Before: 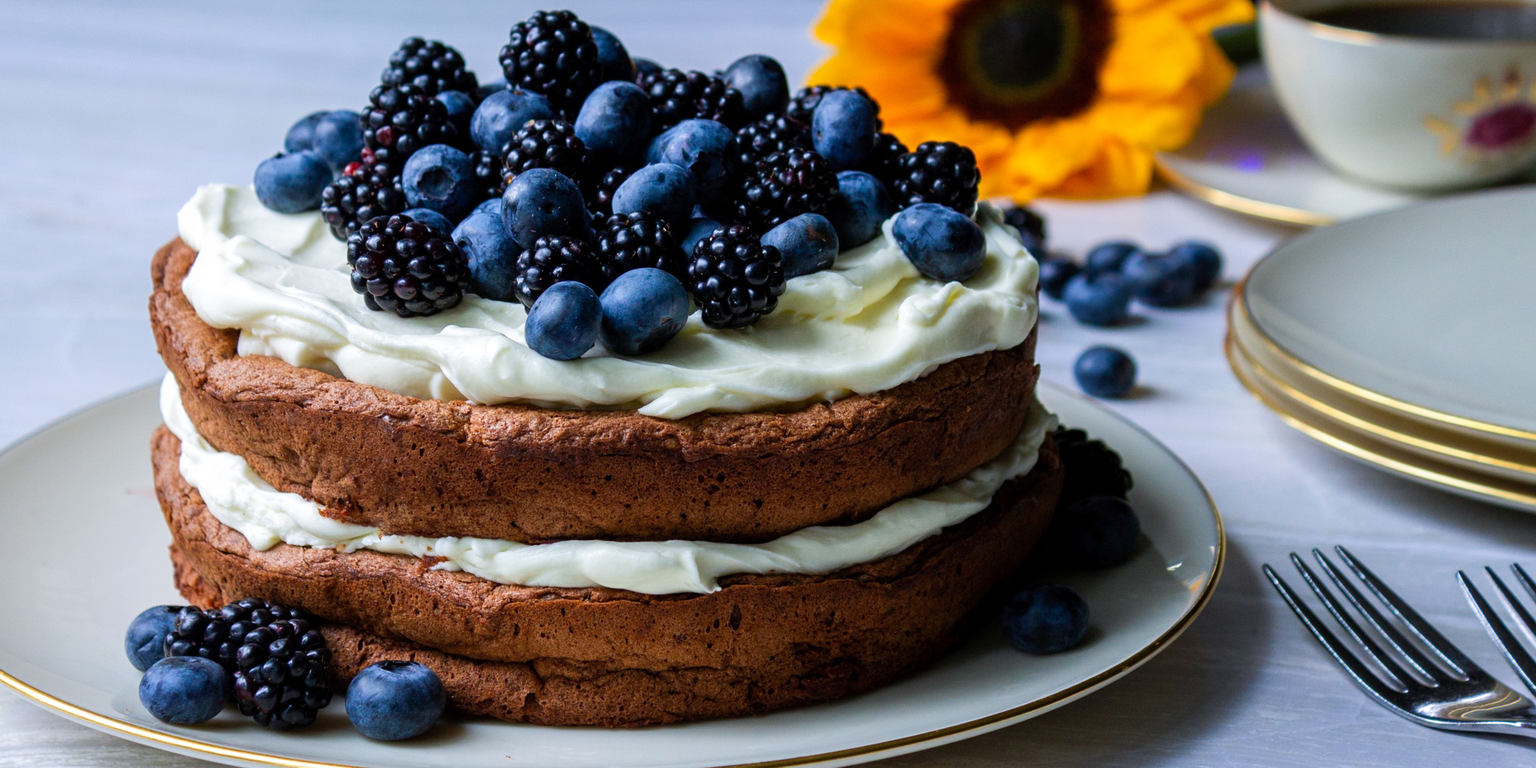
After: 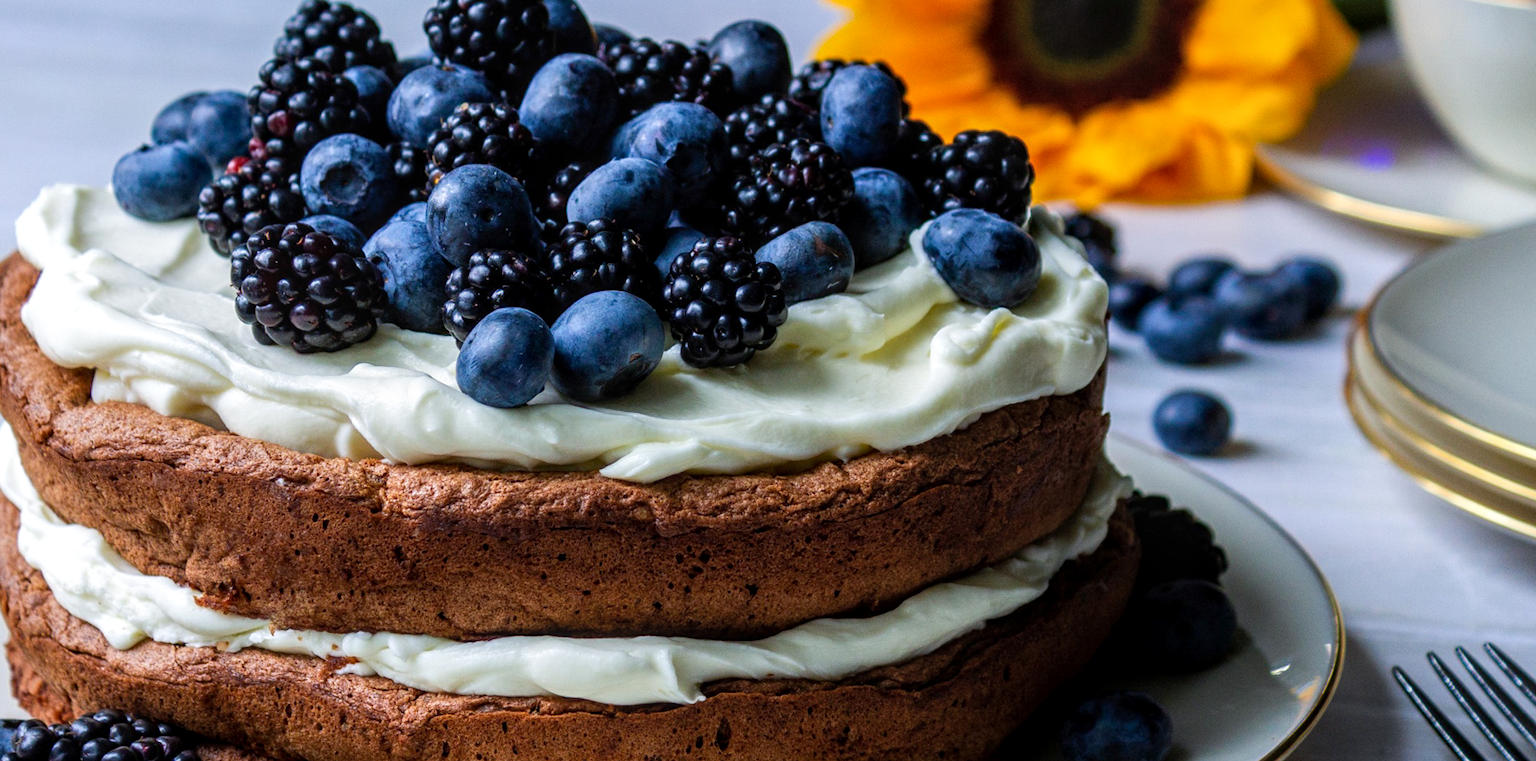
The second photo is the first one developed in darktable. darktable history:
local contrast: on, module defaults
crop and rotate: left 10.77%, top 5.1%, right 10.41%, bottom 16.76%
